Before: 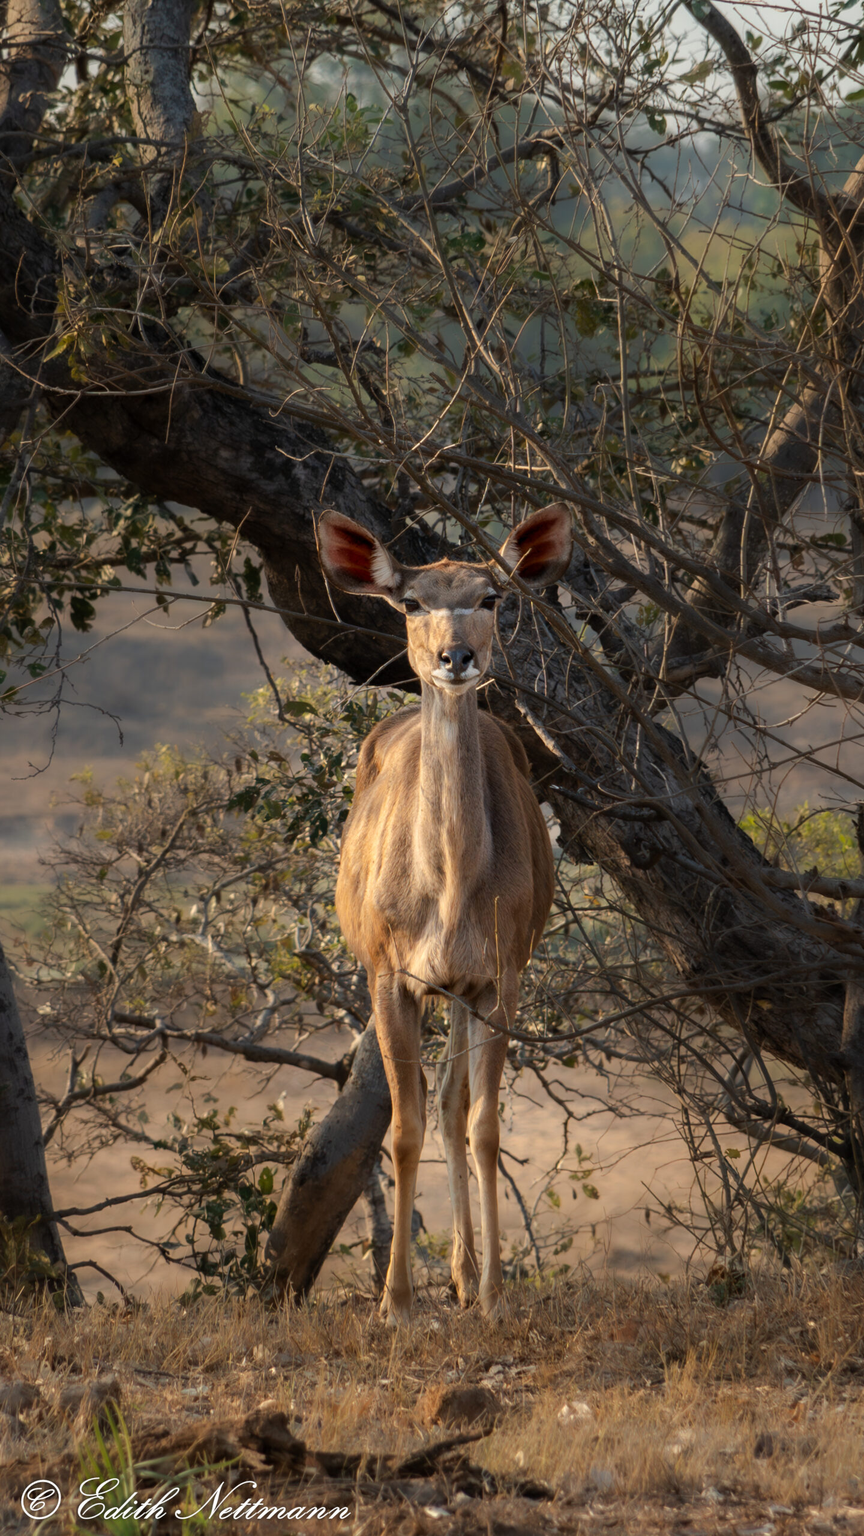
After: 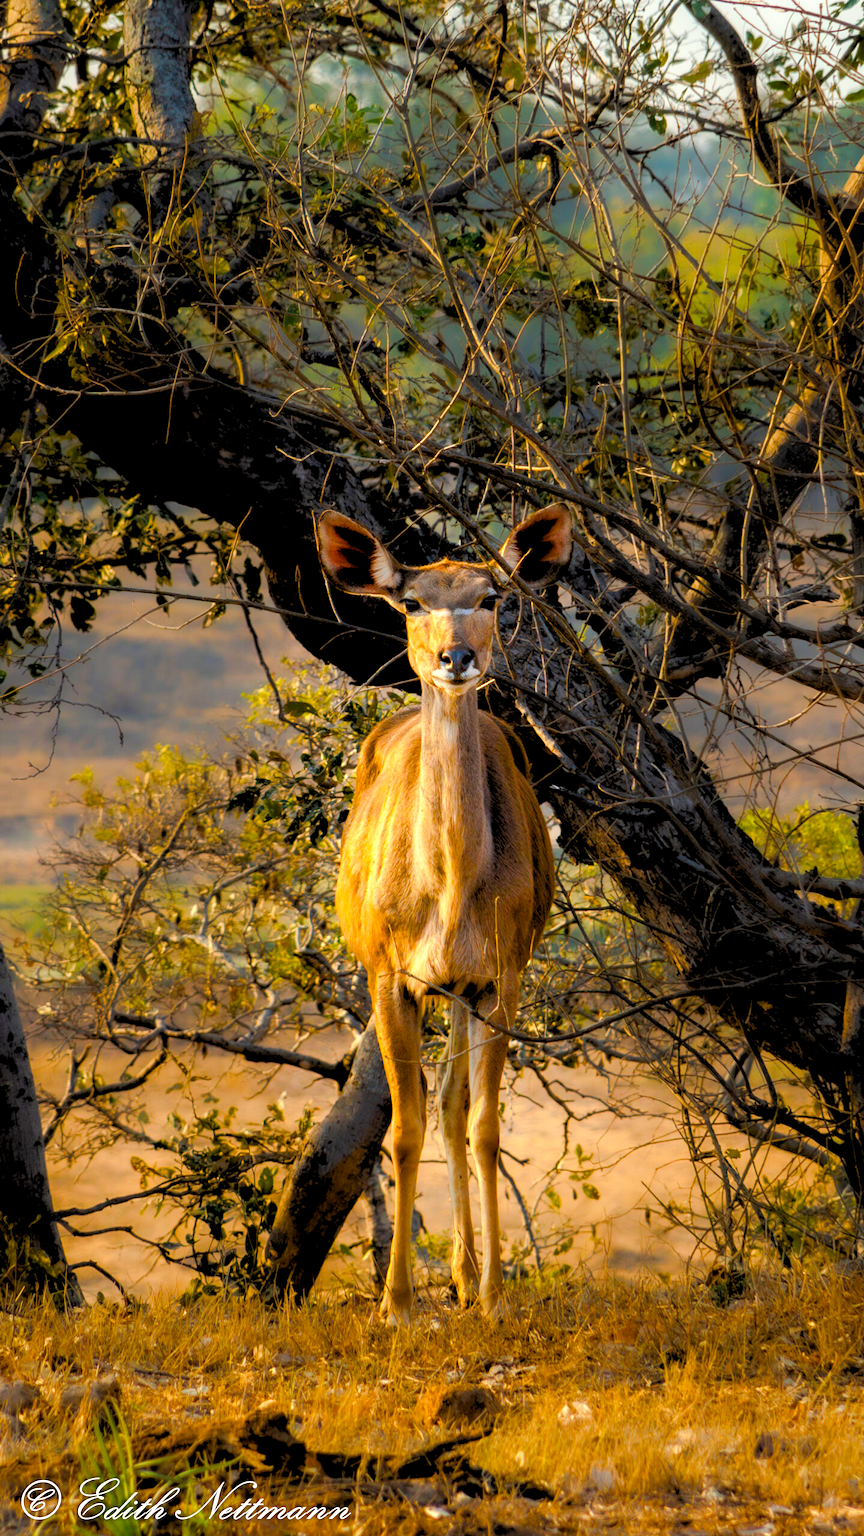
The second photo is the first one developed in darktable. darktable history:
rgb levels: preserve colors sum RGB, levels [[0.038, 0.433, 0.934], [0, 0.5, 1], [0, 0.5, 1]]
color balance rgb: linear chroma grading › shadows 10%, linear chroma grading › highlights 10%, linear chroma grading › global chroma 15%, linear chroma grading › mid-tones 15%, perceptual saturation grading › global saturation 40%, perceptual saturation grading › highlights -25%, perceptual saturation grading › mid-tones 35%, perceptual saturation grading › shadows 35%, perceptual brilliance grading › global brilliance 11.29%, global vibrance 11.29%
tone equalizer: -8 EV -0.417 EV, -7 EV -0.389 EV, -6 EV -0.333 EV, -5 EV -0.222 EV, -3 EV 0.222 EV, -2 EV 0.333 EV, -1 EV 0.389 EV, +0 EV 0.417 EV, edges refinement/feathering 500, mask exposure compensation -1.57 EV, preserve details no
